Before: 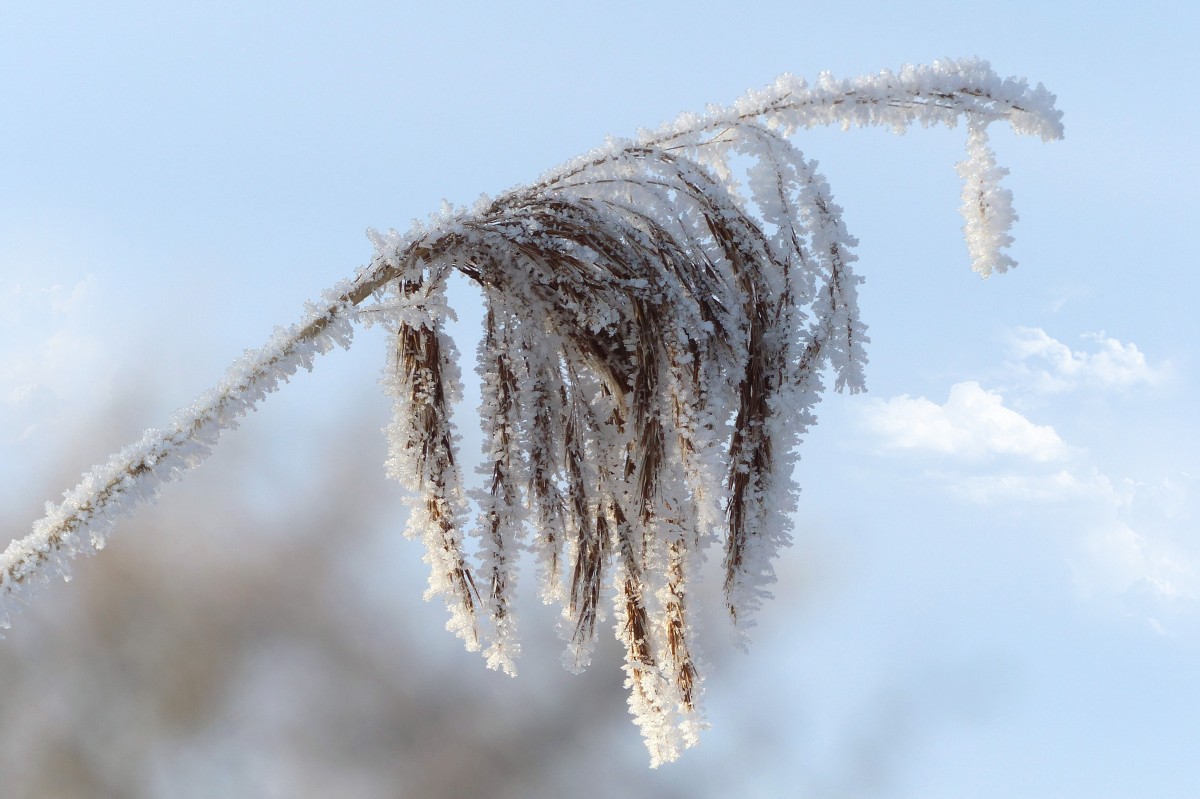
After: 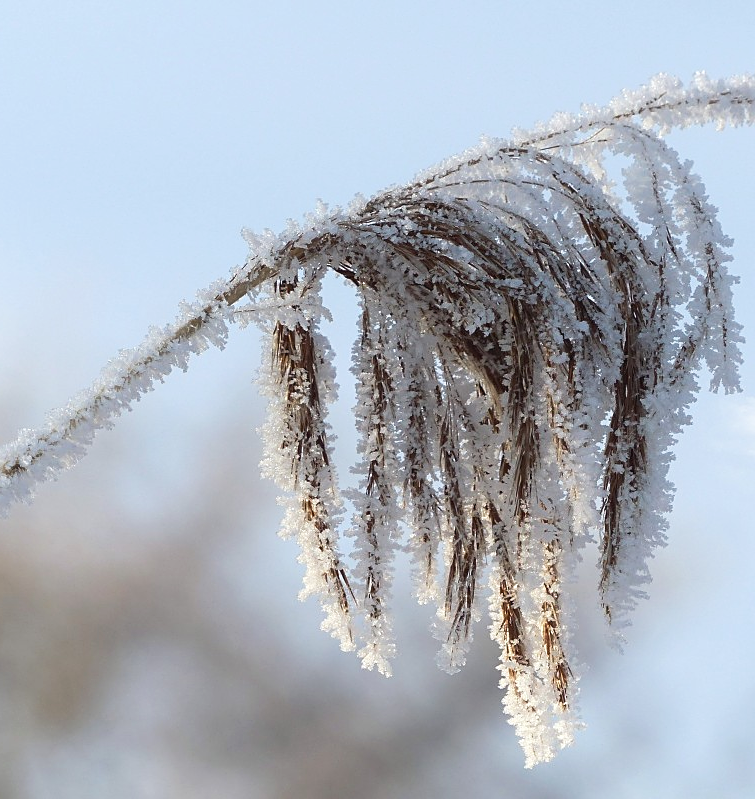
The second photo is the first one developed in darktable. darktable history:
sharpen: on, module defaults
crop: left 10.418%, right 26.33%
tone curve: curves: ch0 [(0, 0.024) (0.119, 0.146) (0.474, 0.485) (0.718, 0.739) (0.817, 0.839) (1, 0.998)]; ch1 [(0, 0) (0.377, 0.416) (0.439, 0.451) (0.477, 0.477) (0.501, 0.503) (0.538, 0.544) (0.58, 0.602) (0.664, 0.676) (0.783, 0.804) (1, 1)]; ch2 [(0, 0) (0.38, 0.405) (0.463, 0.456) (0.498, 0.497) (0.524, 0.535) (0.578, 0.576) (0.648, 0.665) (1, 1)], preserve colors none
